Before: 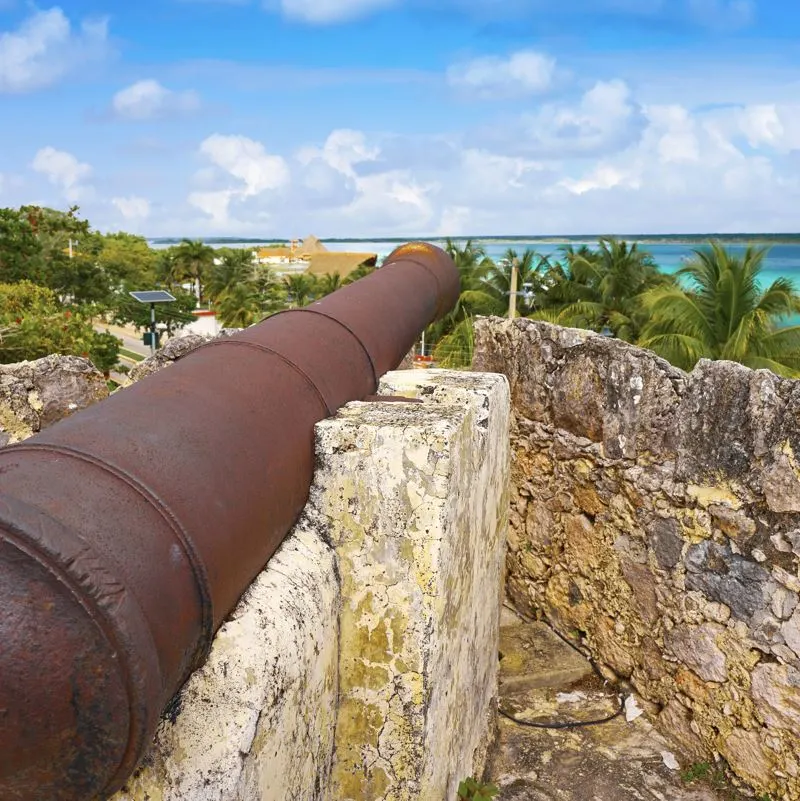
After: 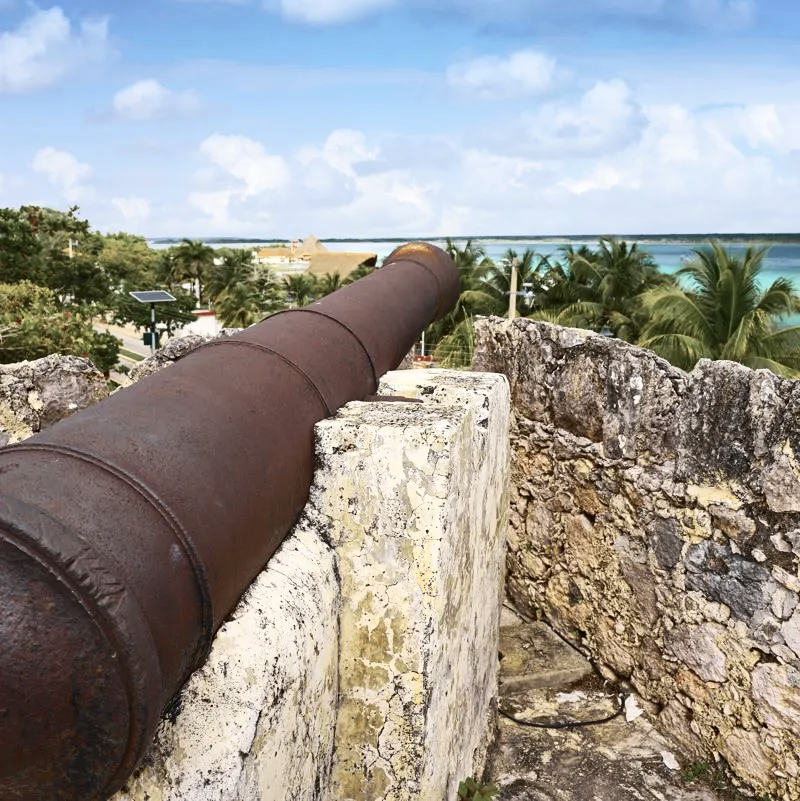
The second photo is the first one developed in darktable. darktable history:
contrast brightness saturation: contrast 0.252, saturation -0.317
